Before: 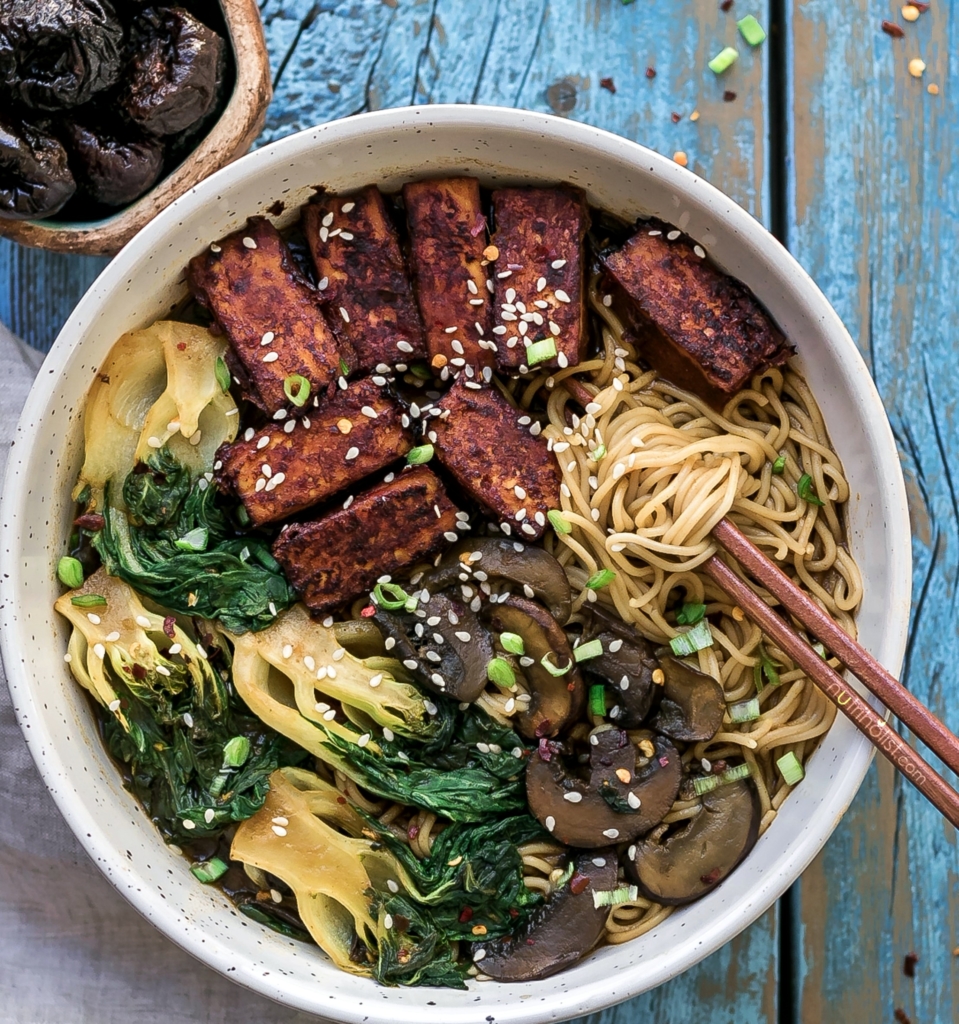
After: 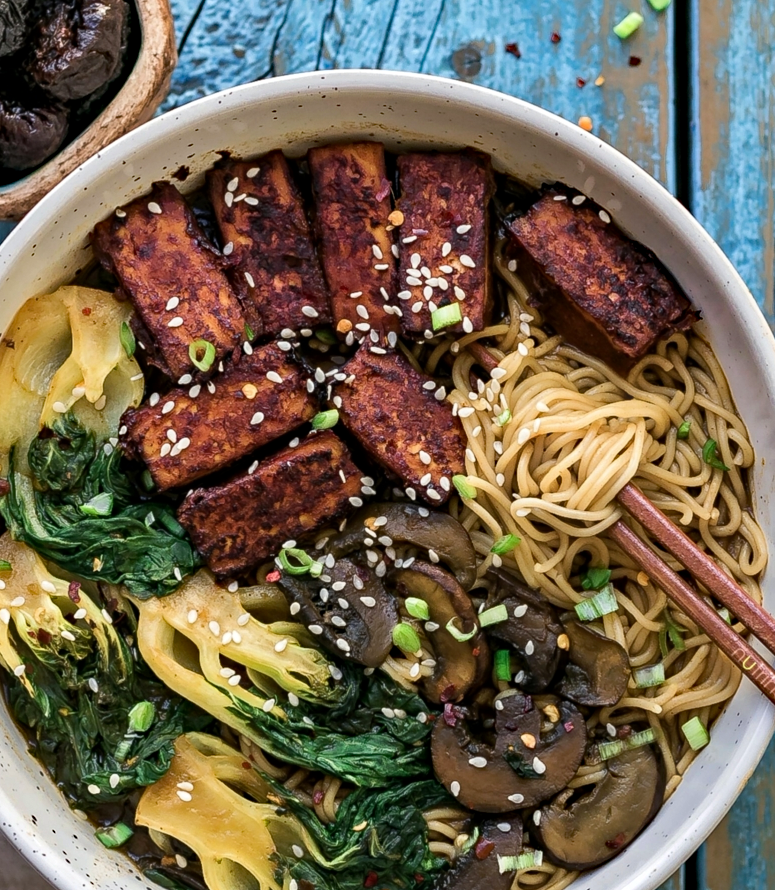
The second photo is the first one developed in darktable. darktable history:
crop: left 9.929%, top 3.475%, right 9.188%, bottom 9.529%
haze removal: strength 0.29, distance 0.25, compatibility mode true, adaptive false
